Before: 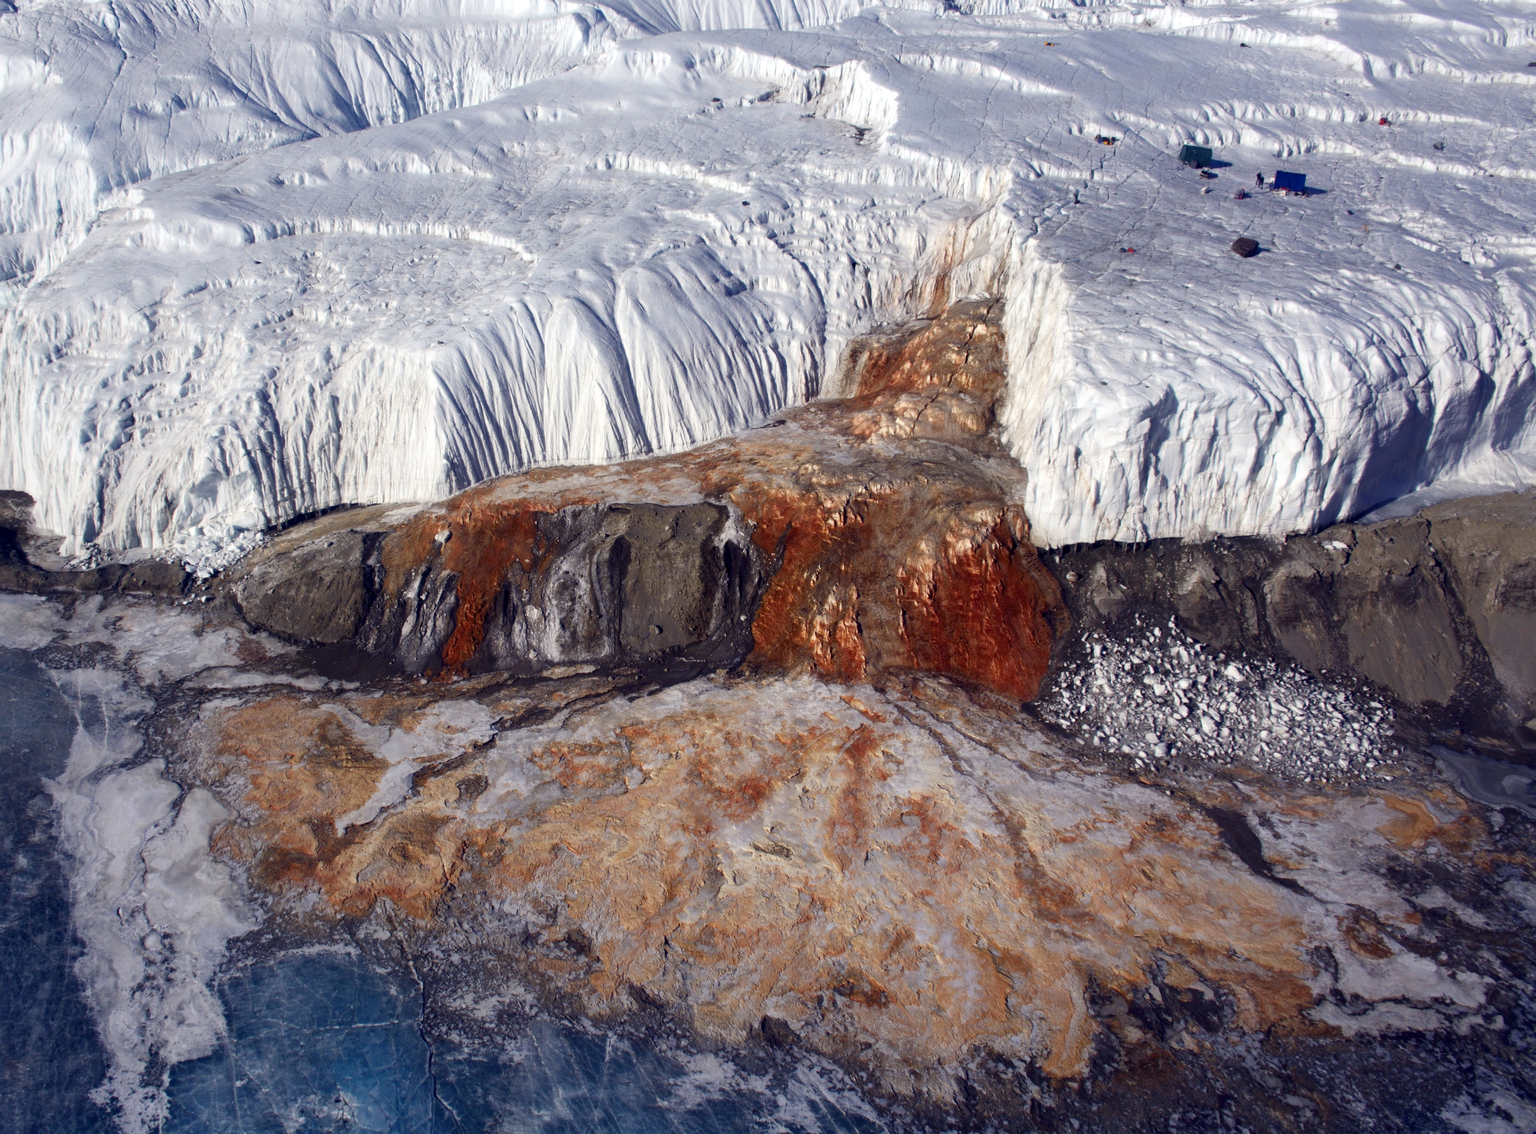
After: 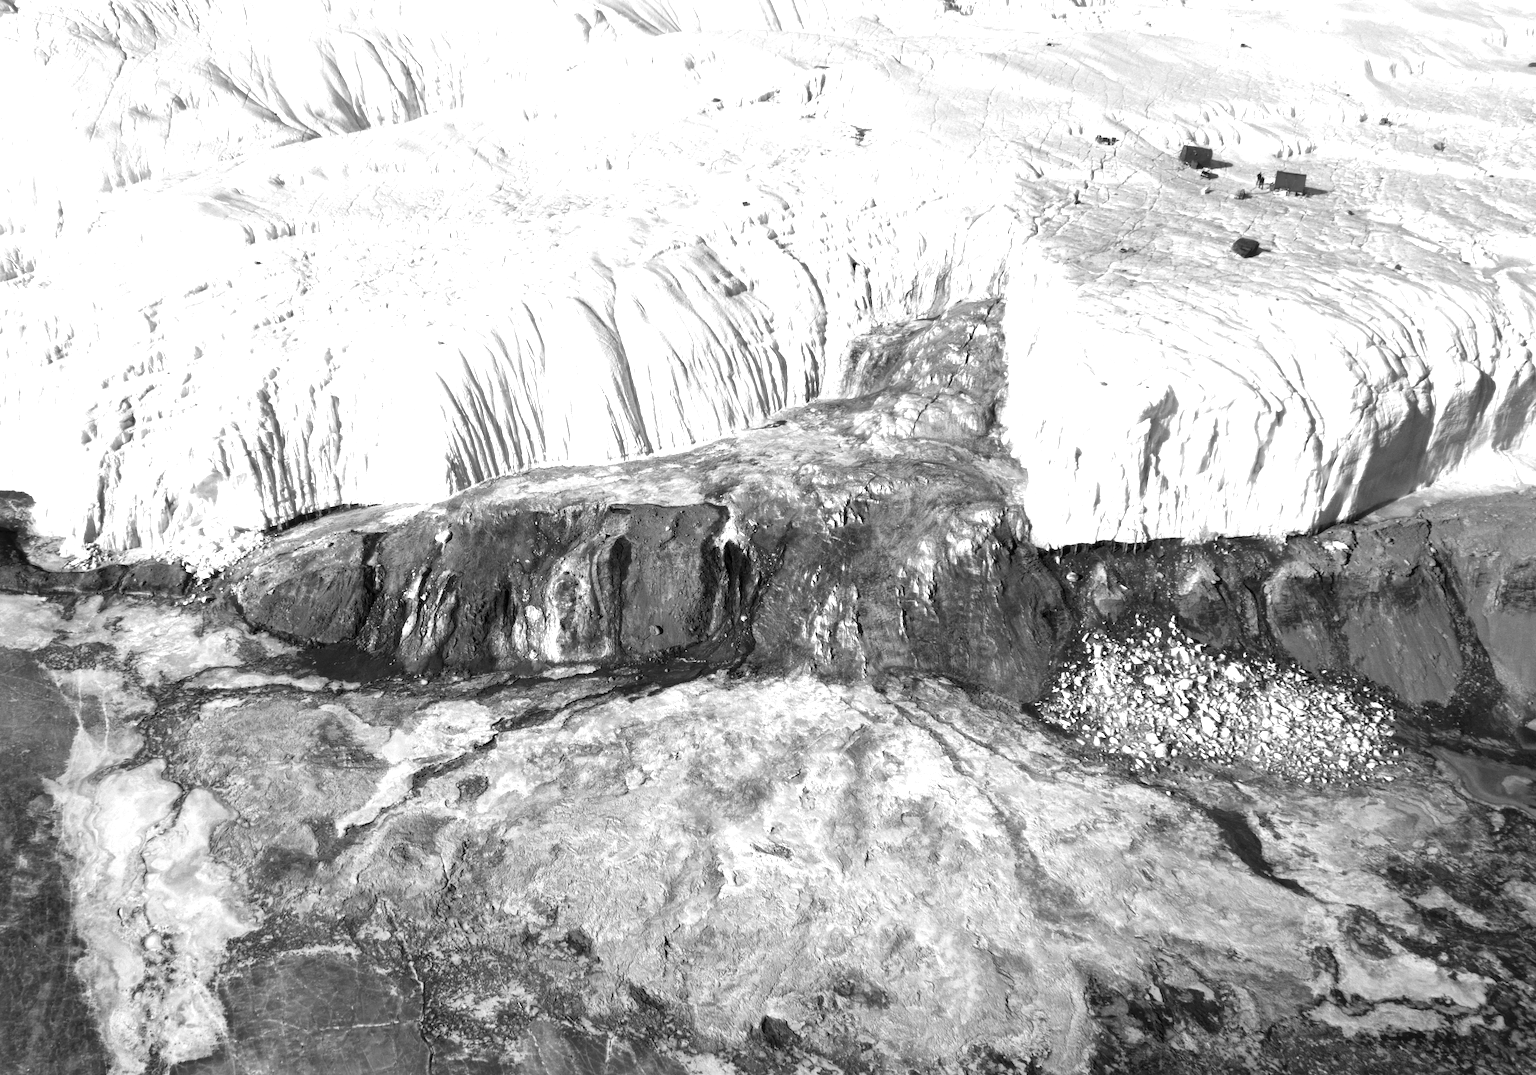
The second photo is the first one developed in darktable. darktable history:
crop and rotate: top 0.011%, bottom 5.141%
color calibration: output gray [0.267, 0.423, 0.261, 0], gray › normalize channels true, illuminant same as pipeline (D50), adaptation XYZ, x 0.346, y 0.357, temperature 5003.76 K, gamut compression 0.012
exposure: black level correction 0, exposure 1.344 EV, compensate highlight preservation false
local contrast: mode bilateral grid, contrast 11, coarseness 25, detail 112%, midtone range 0.2
